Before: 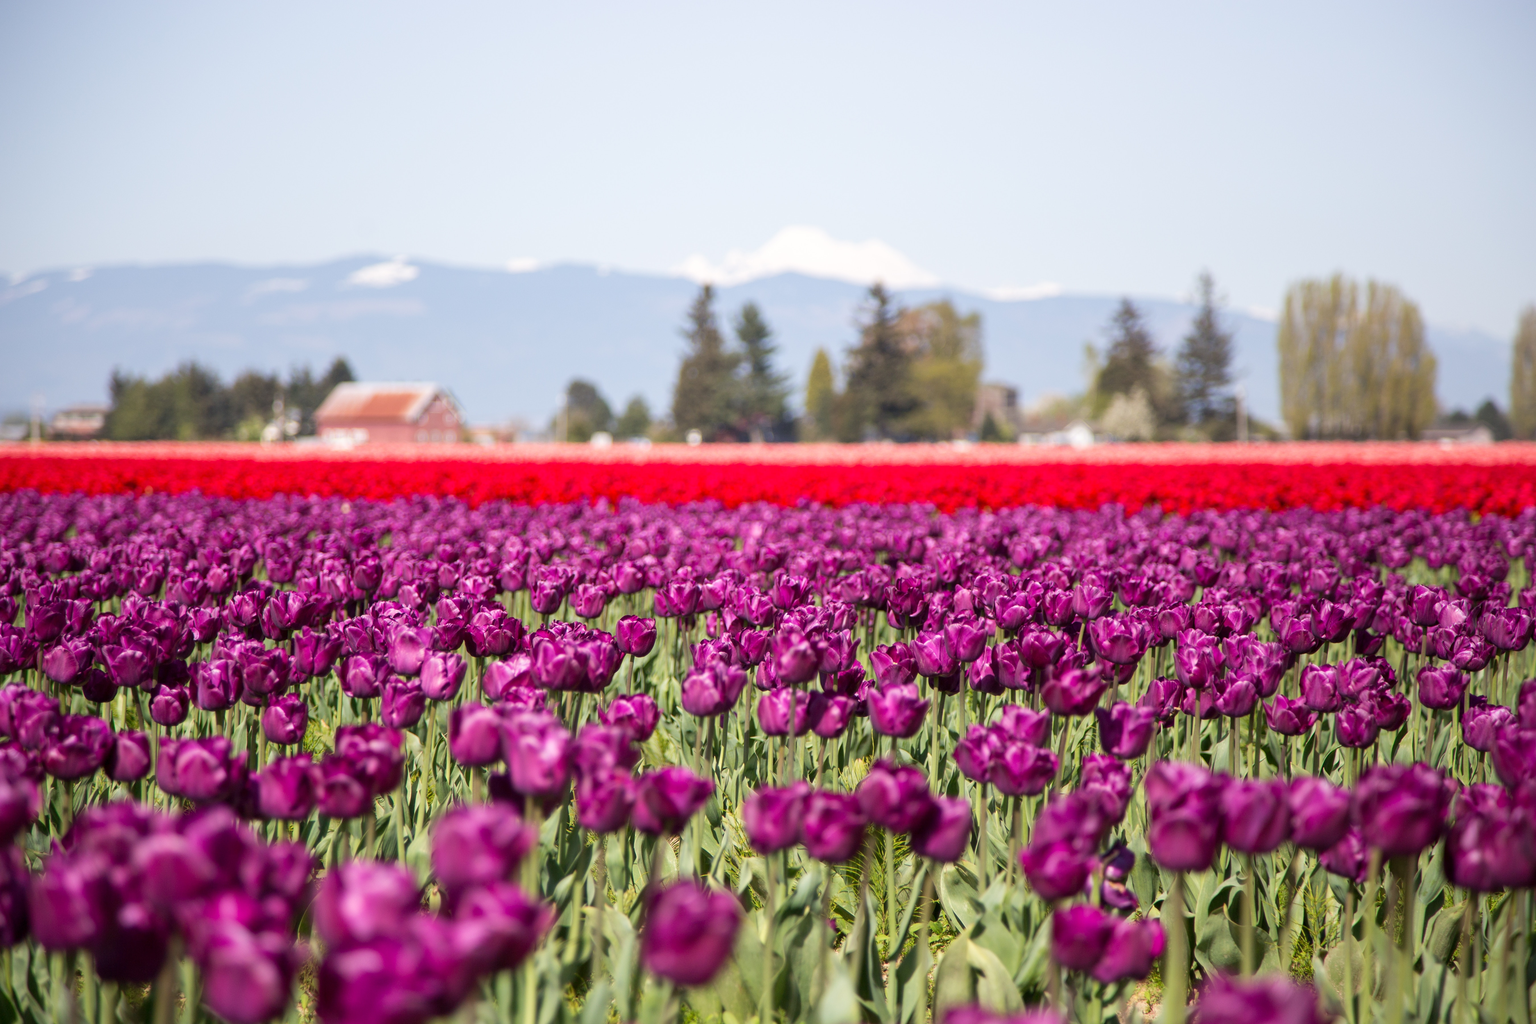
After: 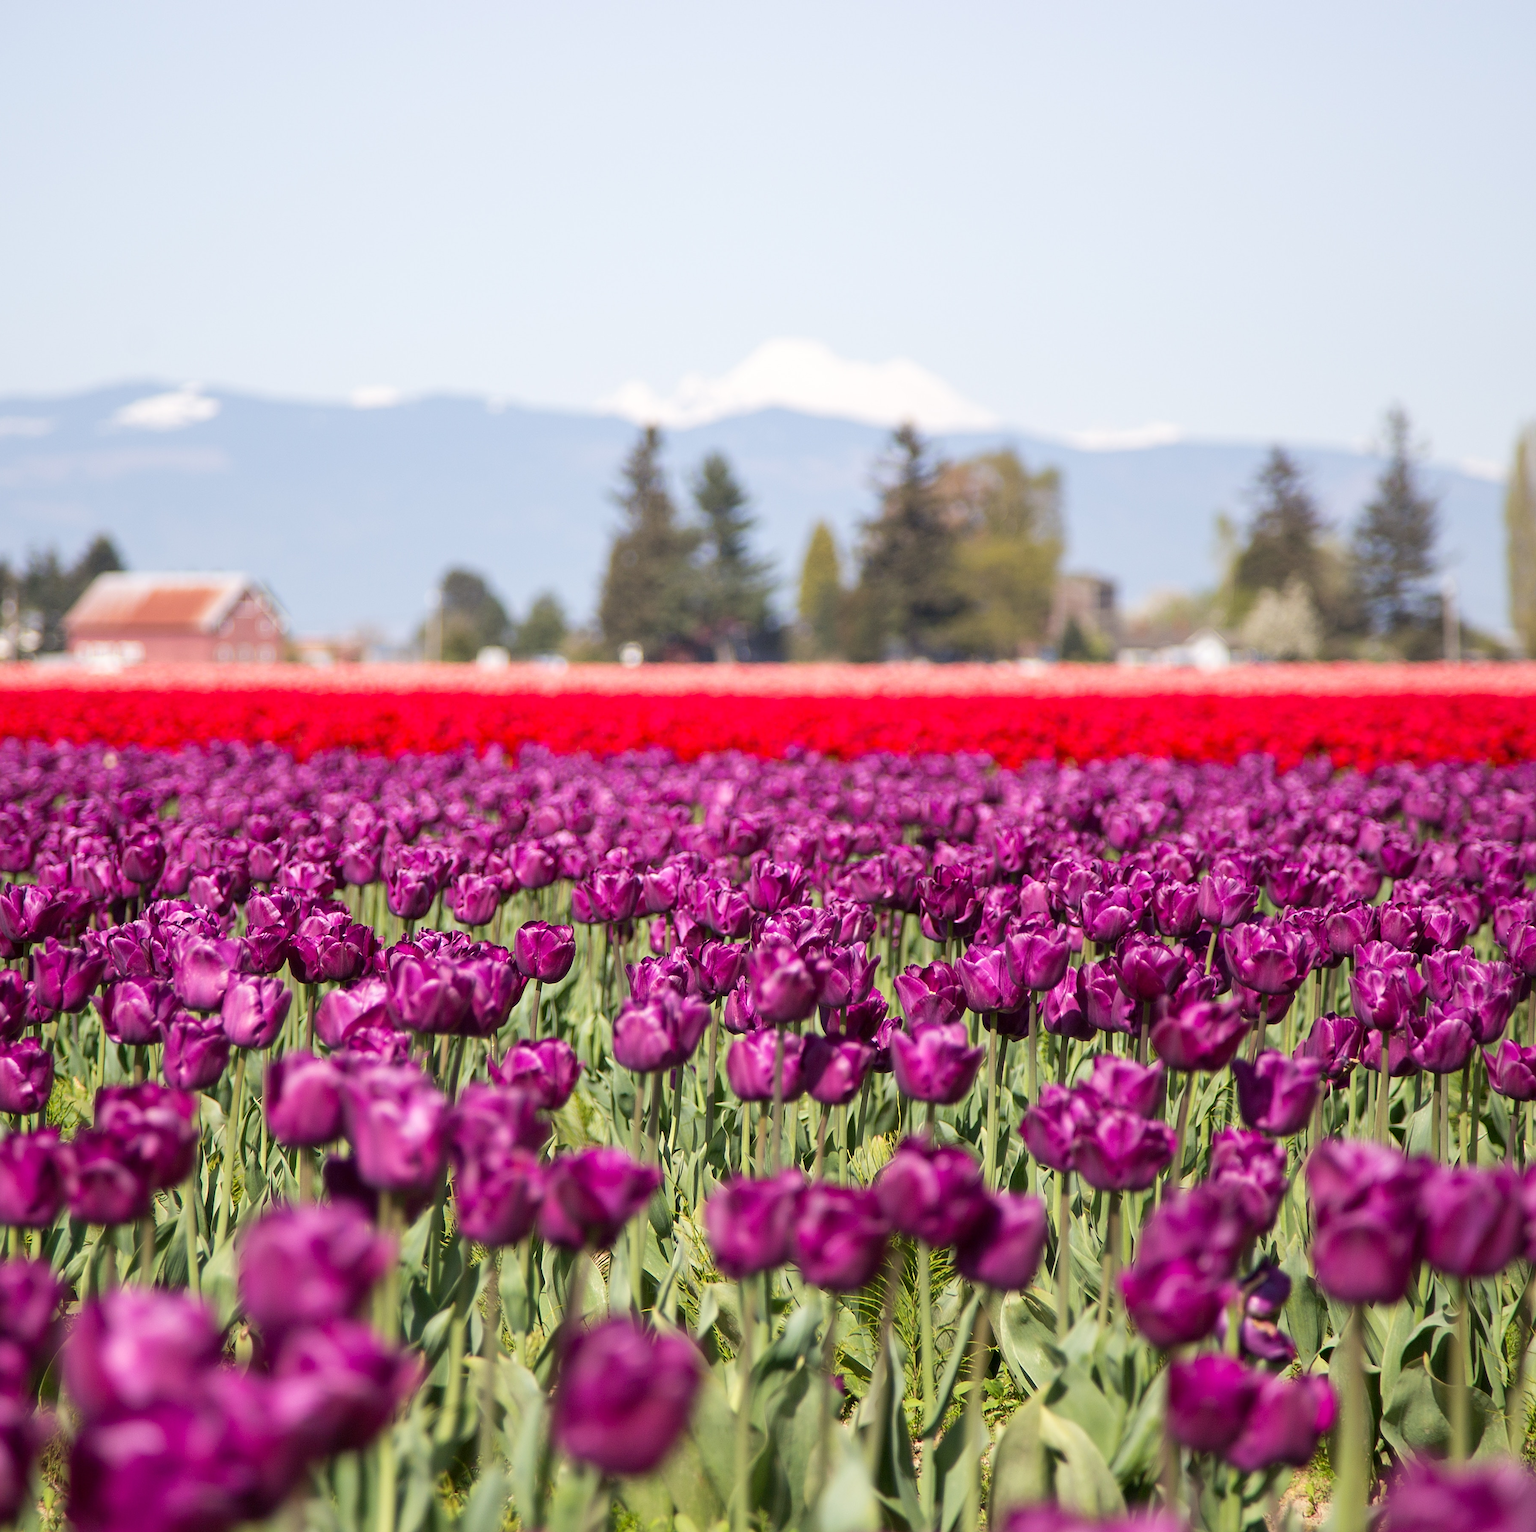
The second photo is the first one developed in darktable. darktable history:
crop and rotate: left 17.732%, right 15.423%
sharpen: on, module defaults
